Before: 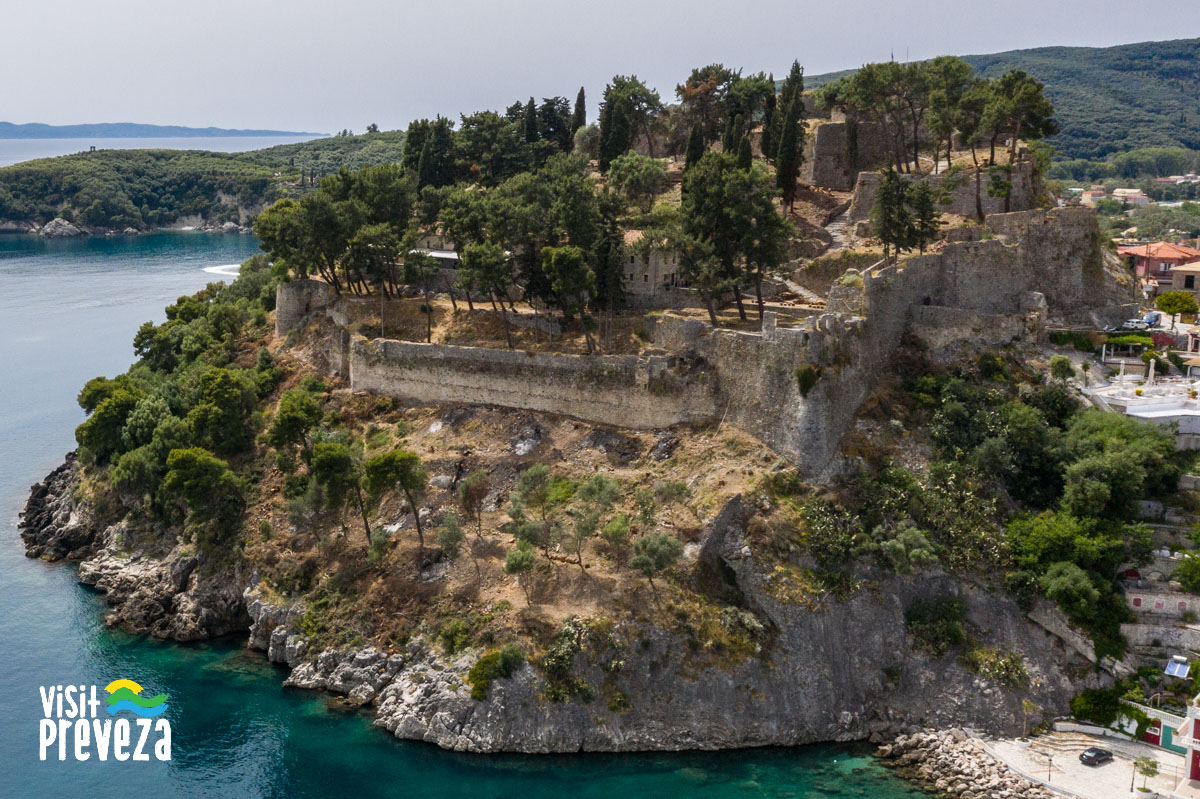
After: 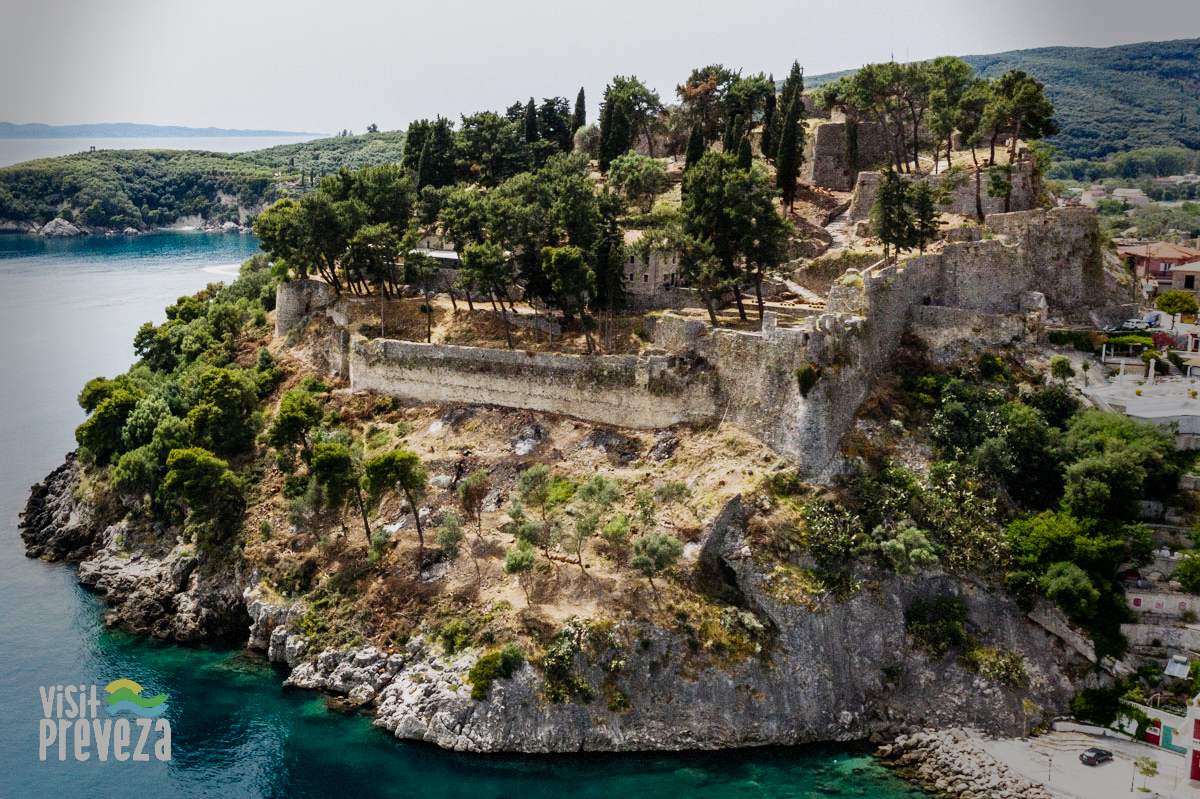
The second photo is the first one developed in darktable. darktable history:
vignetting: fall-off start 68.33%, fall-off radius 30%, saturation 0.042, center (-0.066, -0.311), width/height ratio 0.992, shape 0.85, dithering 8-bit output
grain: coarseness 0.09 ISO, strength 10%
sigmoid: contrast 1.6, skew -0.2, preserve hue 0%, red attenuation 0.1, red rotation 0.035, green attenuation 0.1, green rotation -0.017, blue attenuation 0.15, blue rotation -0.052, base primaries Rec2020
exposure: black level correction 0, exposure 0.7 EV, compensate exposure bias true, compensate highlight preservation false
